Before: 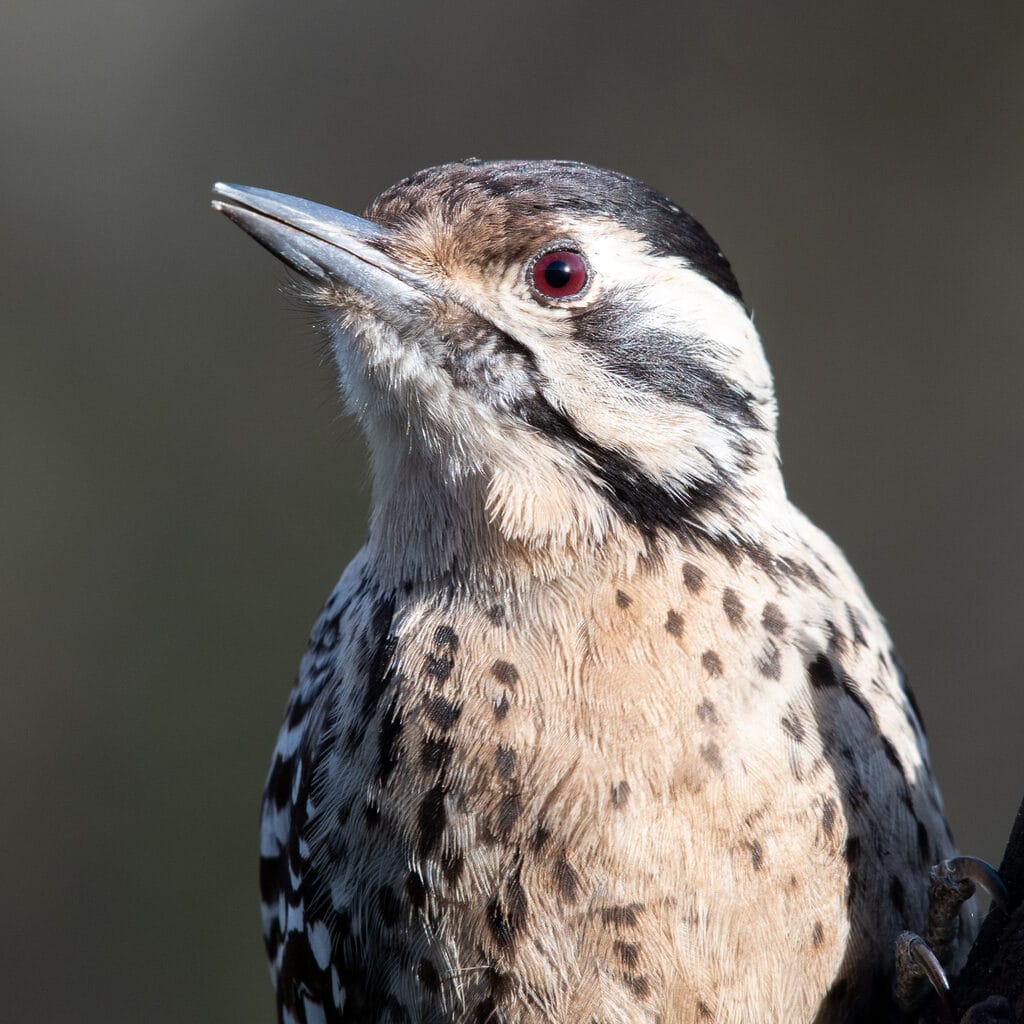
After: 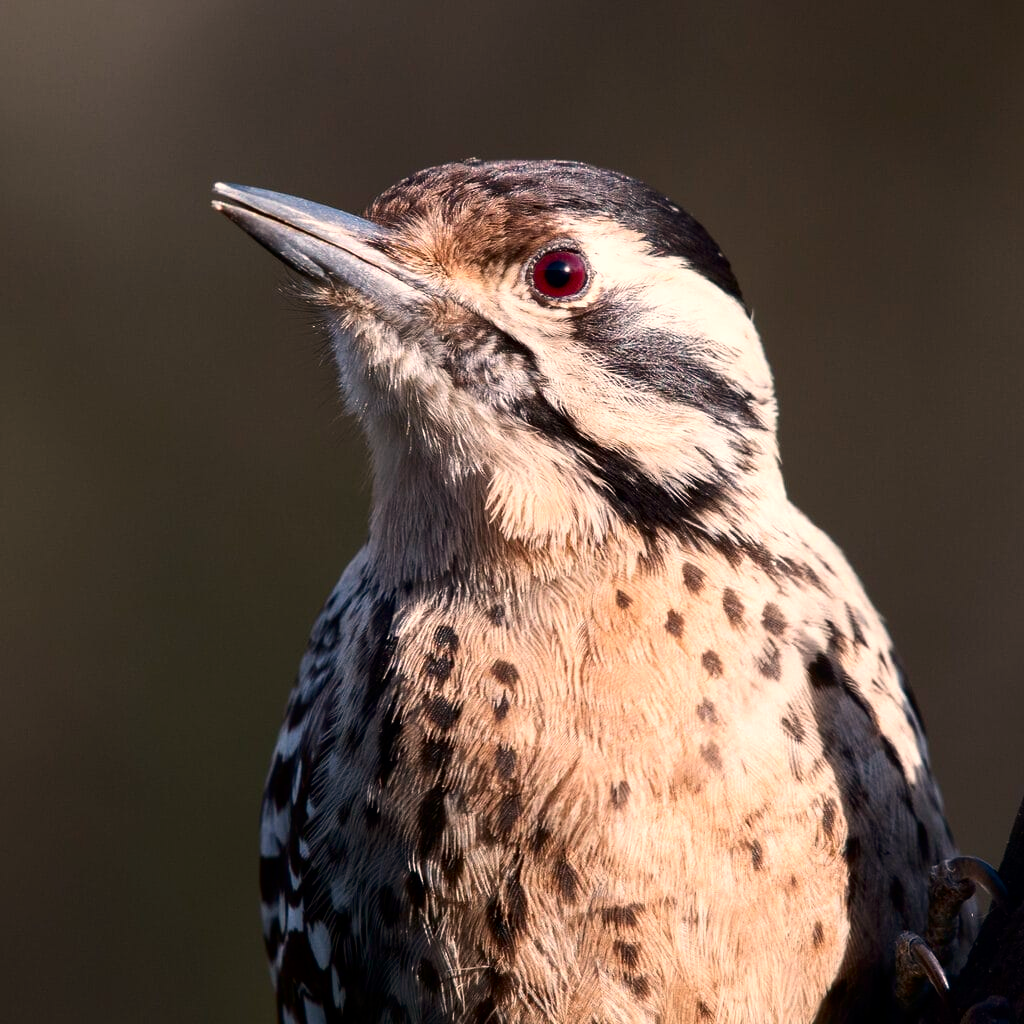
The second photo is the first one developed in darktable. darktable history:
contrast brightness saturation: contrast 0.12, brightness -0.12, saturation 0.2
white balance: red 1.127, blue 0.943
